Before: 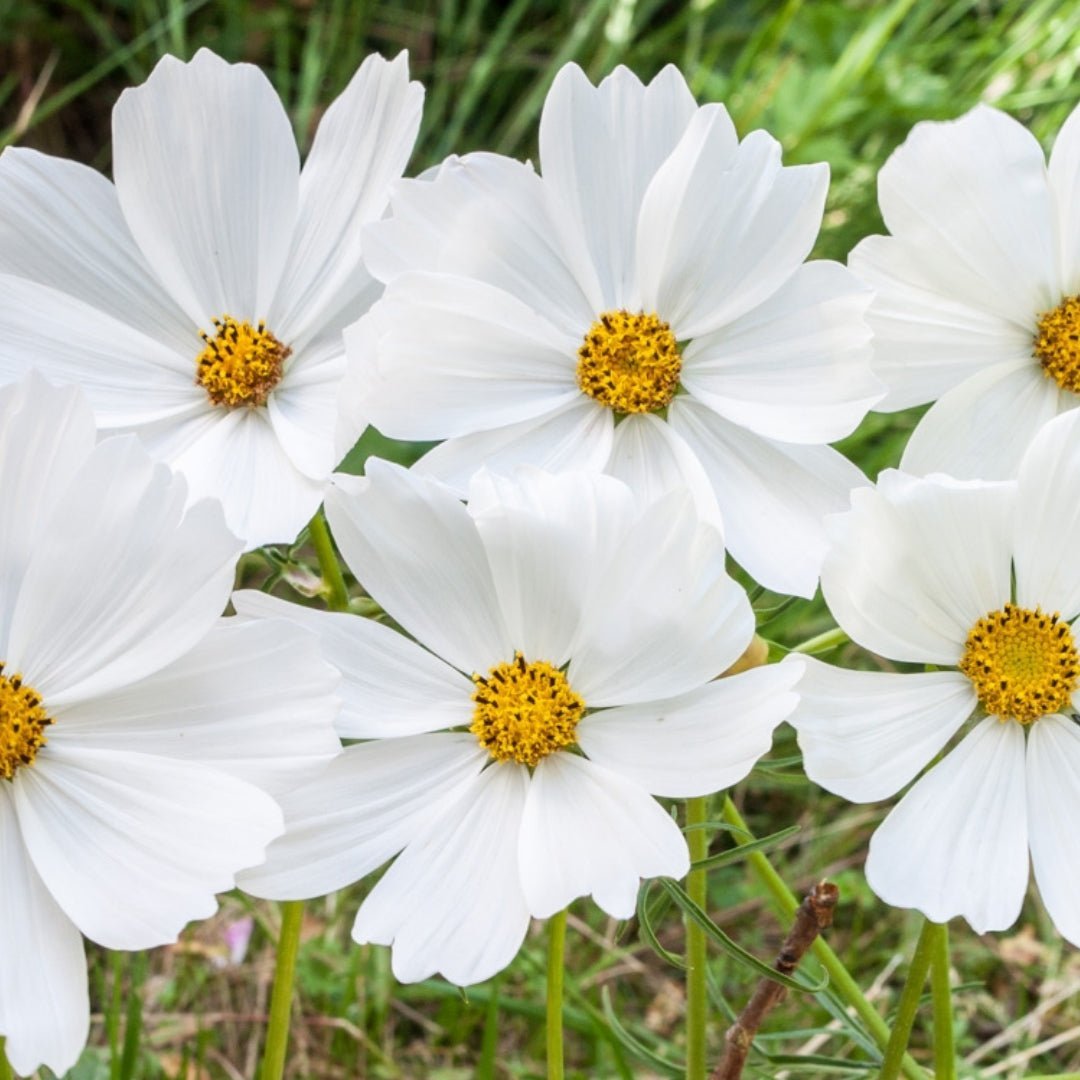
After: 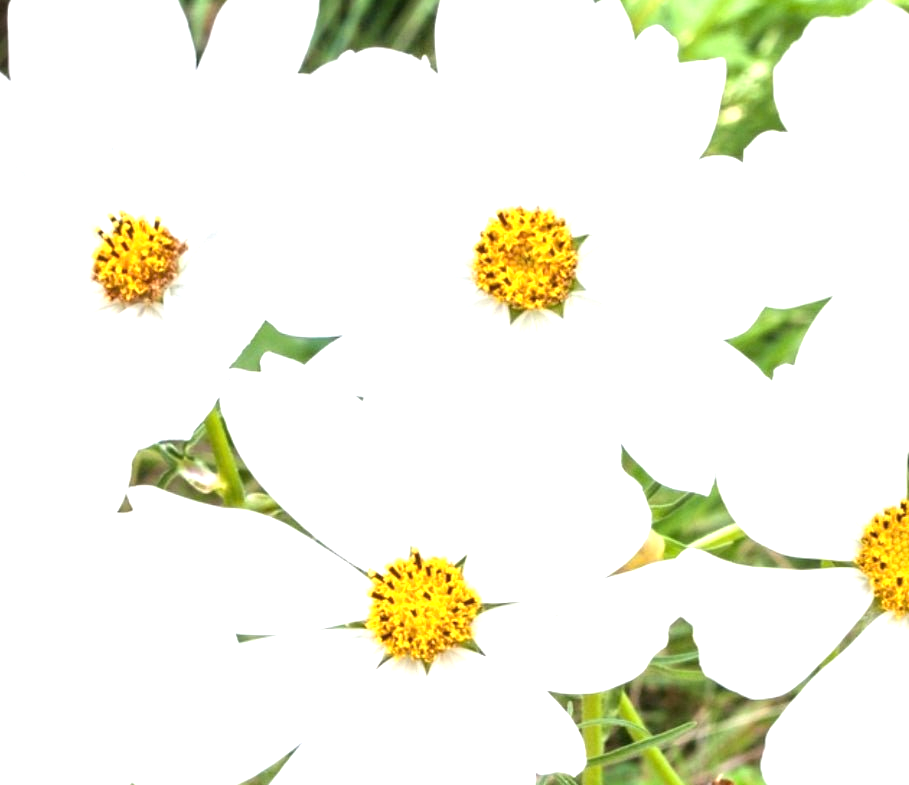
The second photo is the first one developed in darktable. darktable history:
crop and rotate: left 9.644%, top 9.653%, right 6.166%, bottom 17.651%
exposure: black level correction 0, exposure 1.096 EV, compensate exposure bias true, compensate highlight preservation false
